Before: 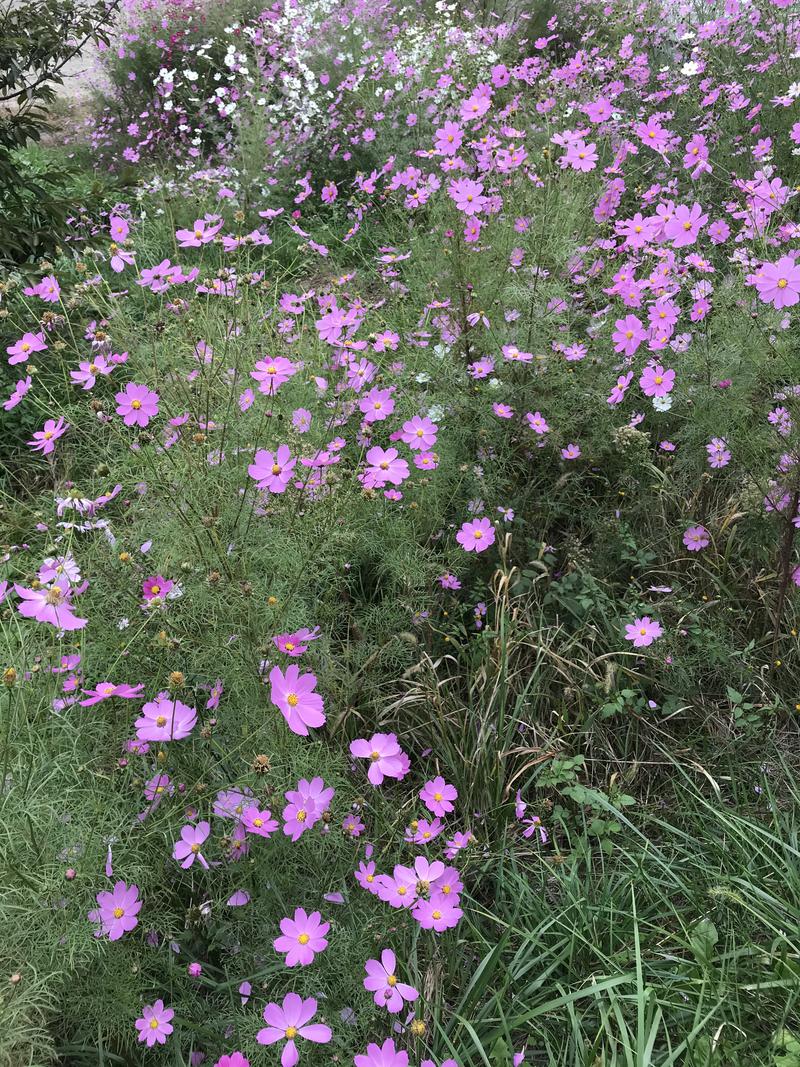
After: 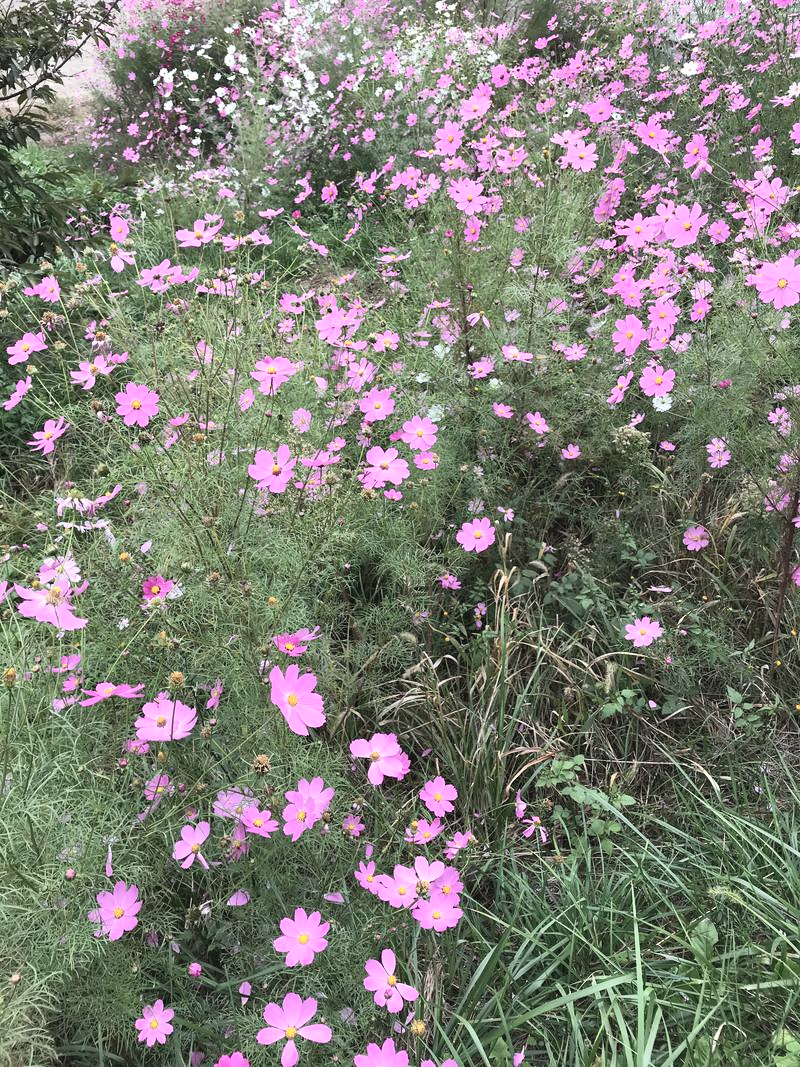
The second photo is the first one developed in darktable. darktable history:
shadows and highlights: soften with gaussian
tone curve: curves: ch0 [(0.003, 0.029) (0.188, 0.252) (0.46, 0.56) (0.608, 0.748) (0.871, 0.955) (1, 1)]; ch1 [(0, 0) (0.35, 0.356) (0.45, 0.453) (0.508, 0.515) (0.618, 0.634) (1, 1)]; ch2 [(0, 0) (0.456, 0.469) (0.5, 0.5) (0.634, 0.625) (1, 1)], color space Lab, independent channels, preserve colors none
